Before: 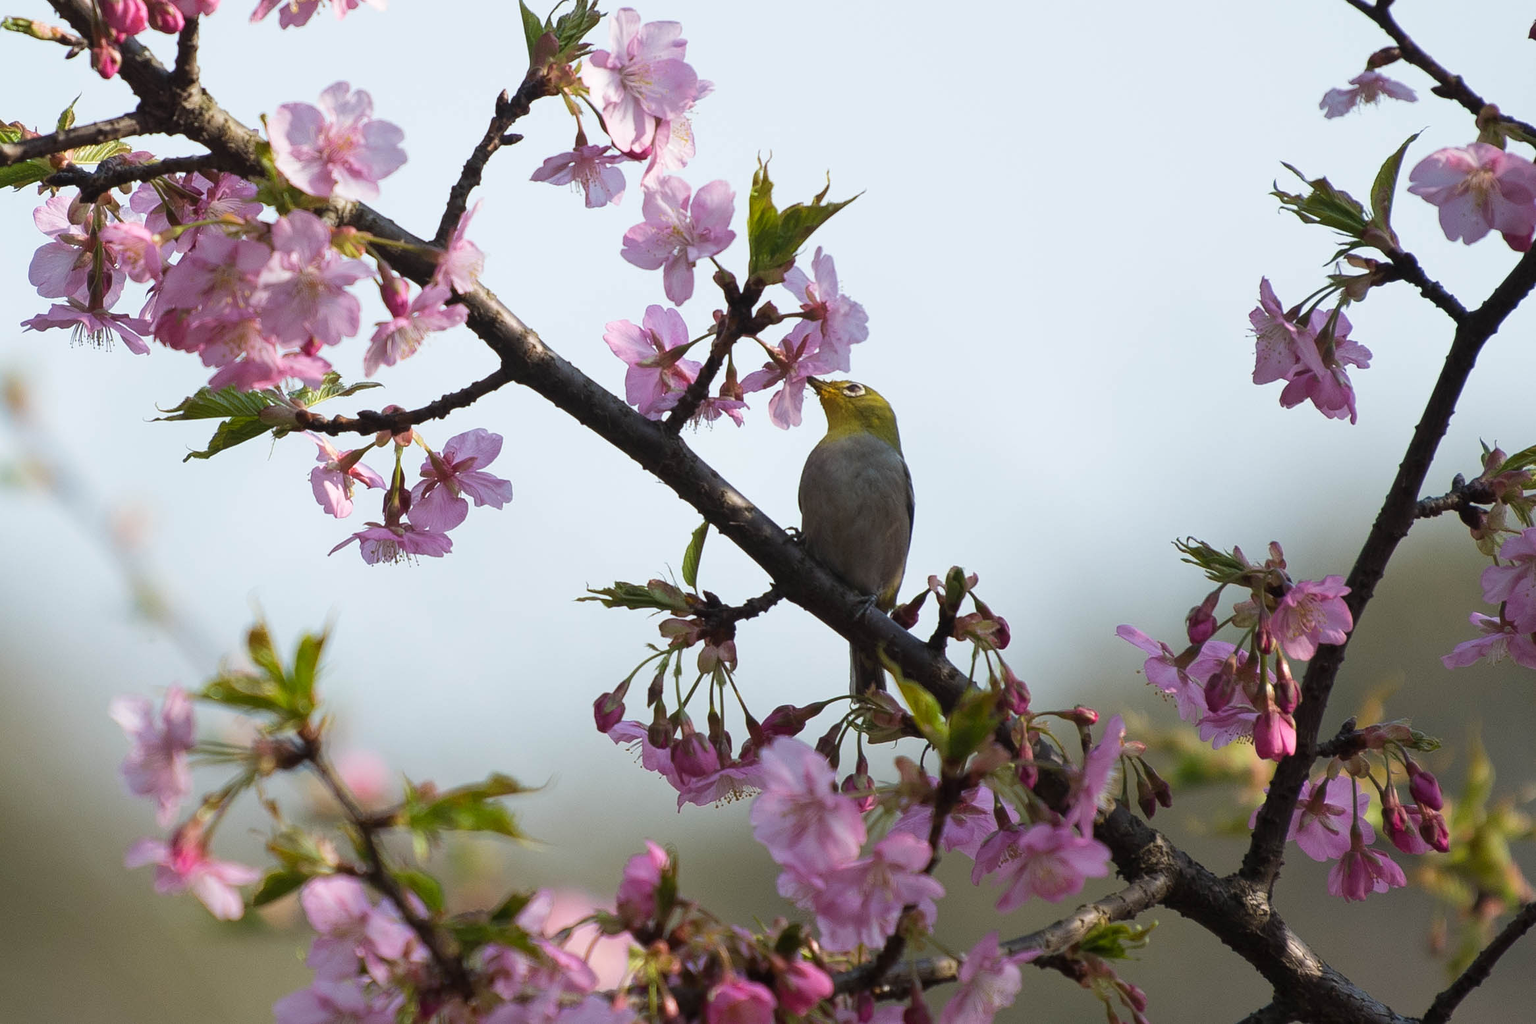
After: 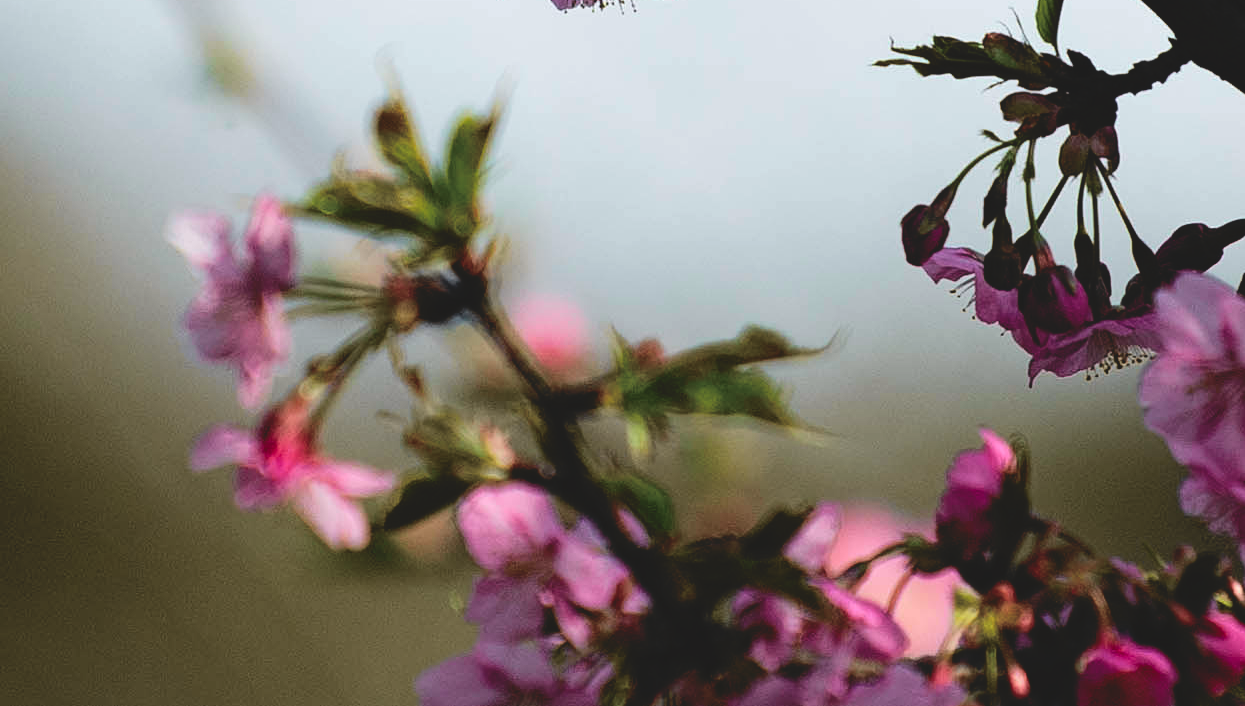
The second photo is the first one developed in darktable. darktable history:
tone curve: curves: ch0 [(0.003, 0) (0.066, 0.031) (0.163, 0.112) (0.264, 0.238) (0.395, 0.421) (0.517, 0.56) (0.684, 0.734) (0.791, 0.814) (1, 1)]; ch1 [(0, 0) (0.164, 0.115) (0.337, 0.332) (0.39, 0.398) (0.464, 0.461) (0.501, 0.5) (0.507, 0.5) (0.534, 0.532) (0.577, 0.59) (0.652, 0.681) (0.733, 0.749) (0.811, 0.796) (1, 1)]; ch2 [(0, 0) (0.337, 0.382) (0.464, 0.476) (0.501, 0.502) (0.527, 0.54) (0.551, 0.565) (0.6, 0.59) (0.687, 0.675) (1, 1)], color space Lab, independent channels, preserve colors none
haze removal: compatibility mode true, adaptive false
crop and rotate: top 54.481%, right 46.585%, bottom 0.108%
base curve: curves: ch0 [(0, 0.02) (0.083, 0.036) (1, 1)], preserve colors none
